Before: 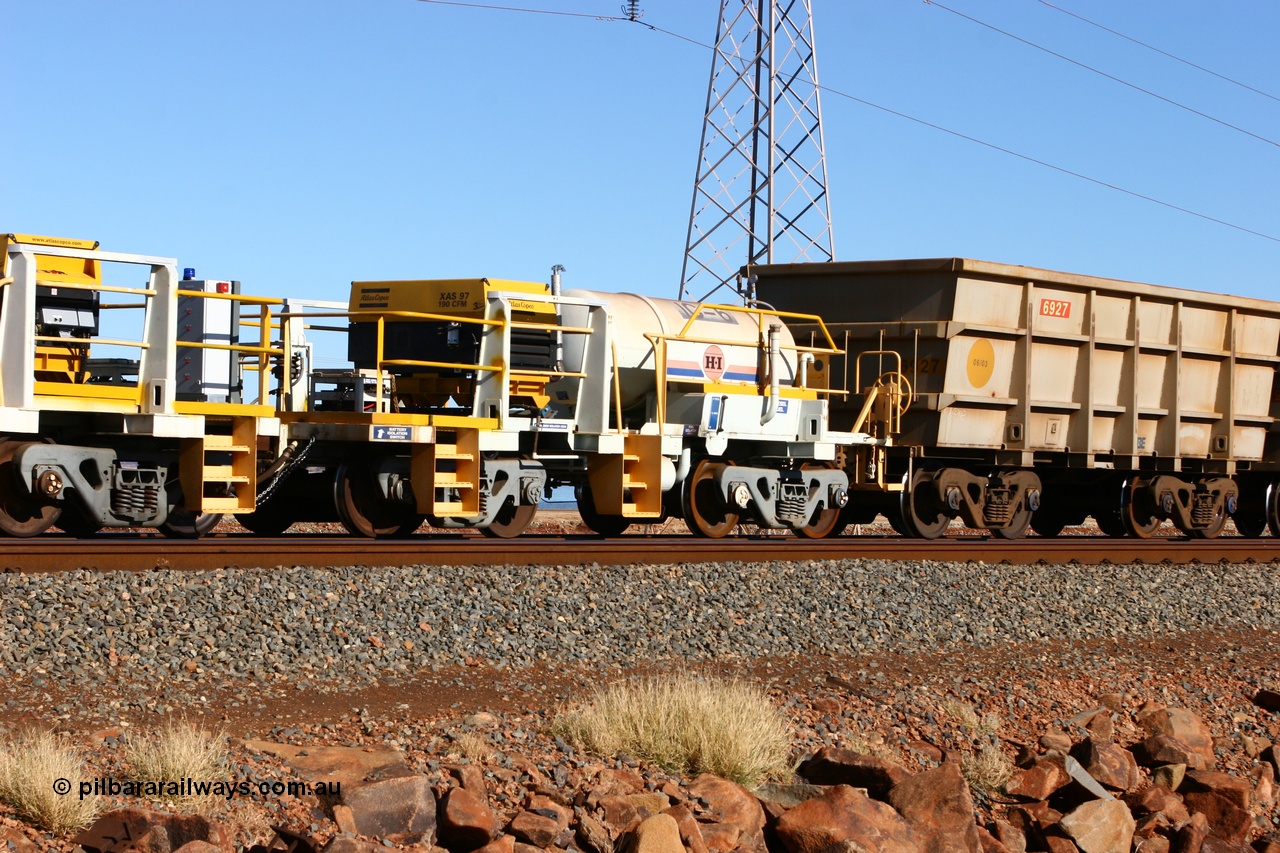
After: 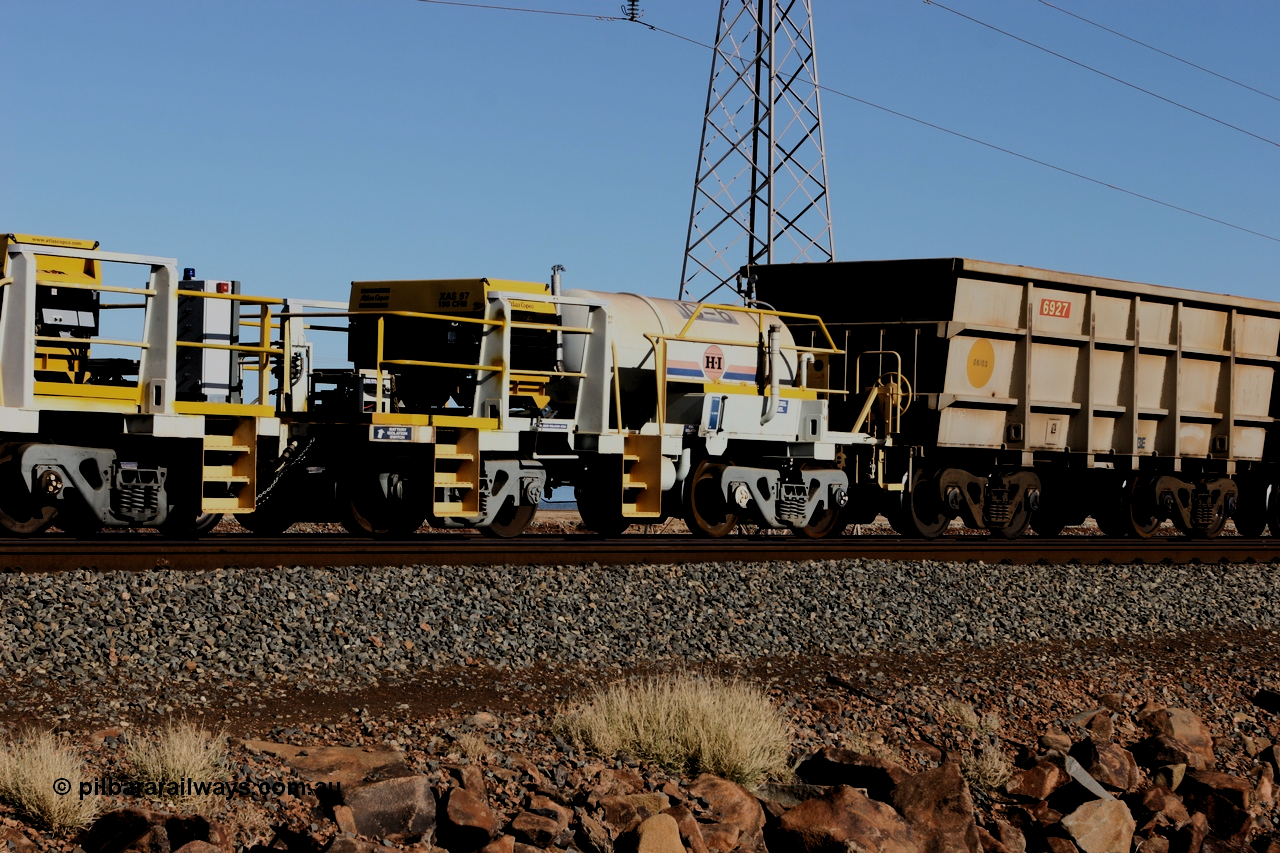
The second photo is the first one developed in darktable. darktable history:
base curve: curves: ch0 [(0, 0) (0.028, 0.03) (0.121, 0.232) (0.46, 0.748) (0.859, 0.968) (1, 1)]
rgb levels: levels [[0.01, 0.419, 0.839], [0, 0.5, 1], [0, 0.5, 1]]
exposure: exposure -2.002 EV, compensate highlight preservation false
